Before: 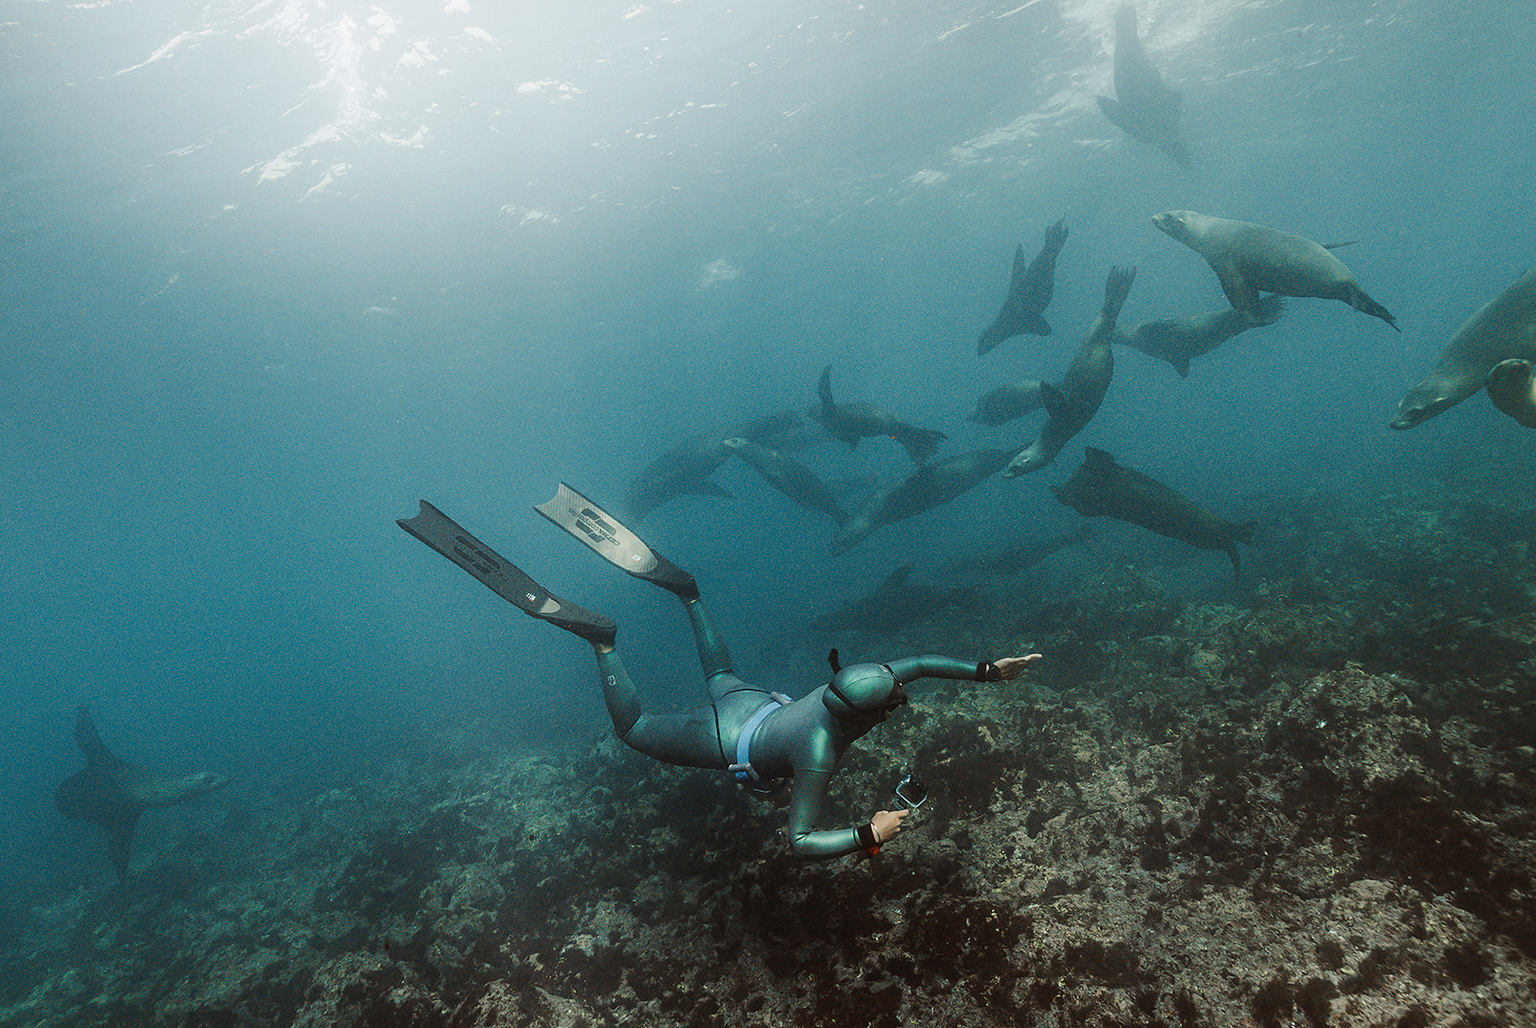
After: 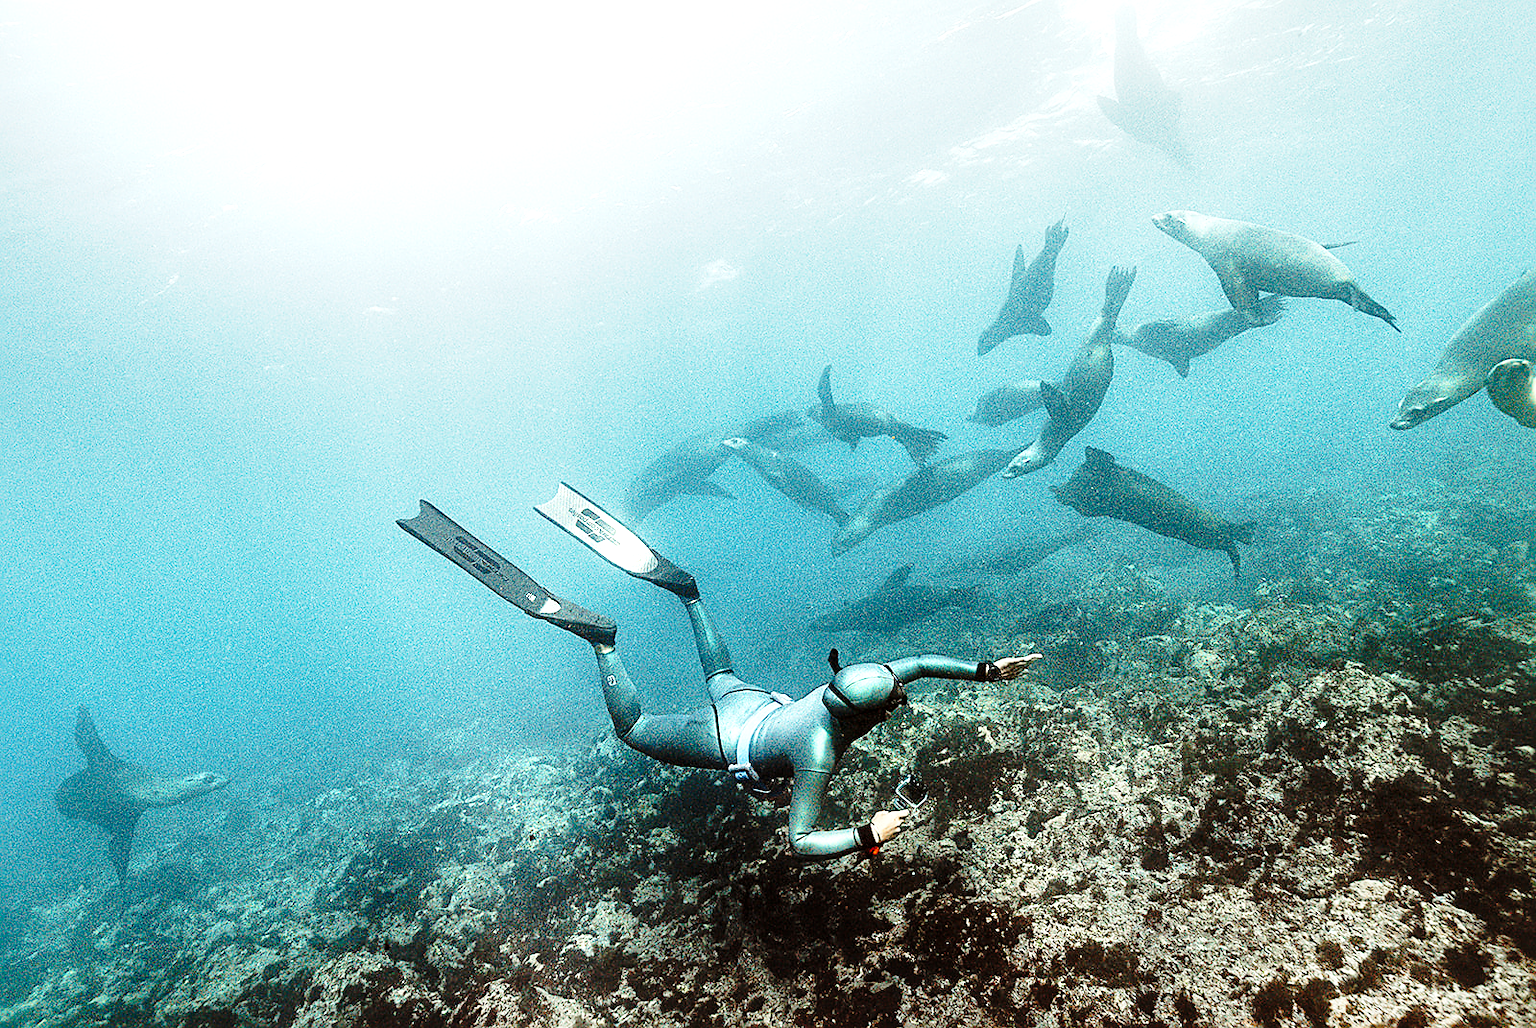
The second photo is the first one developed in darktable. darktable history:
local contrast: mode bilateral grid, contrast 26, coarseness 59, detail 152%, midtone range 0.2
exposure: black level correction 0, exposure 1.2 EV, compensate highlight preservation false
base curve: curves: ch0 [(0, 0) (0.036, 0.025) (0.121, 0.166) (0.206, 0.329) (0.605, 0.79) (1, 1)], preserve colors none
sharpen: on, module defaults
tone curve: curves: ch0 [(0.003, 0.015) (0.104, 0.07) (0.239, 0.201) (0.327, 0.317) (0.401, 0.443) (0.495, 0.55) (0.65, 0.68) (0.832, 0.858) (1, 0.977)]; ch1 [(0, 0) (0.161, 0.092) (0.35, 0.33) (0.379, 0.401) (0.447, 0.476) (0.495, 0.499) (0.515, 0.518) (0.55, 0.557) (0.621, 0.615) (0.718, 0.734) (1, 1)]; ch2 [(0, 0) (0.359, 0.372) (0.437, 0.437) (0.502, 0.501) (0.534, 0.537) (0.599, 0.586) (1, 1)], preserve colors none
